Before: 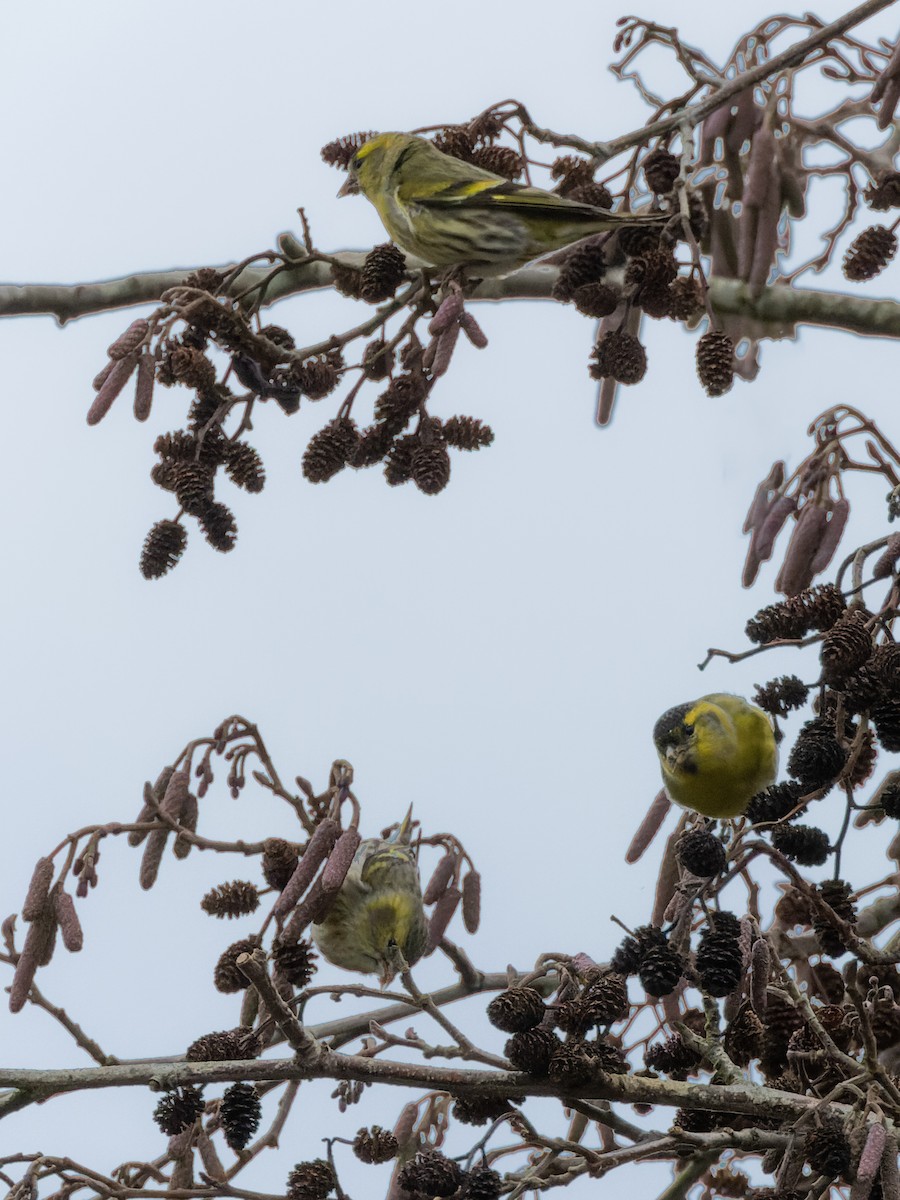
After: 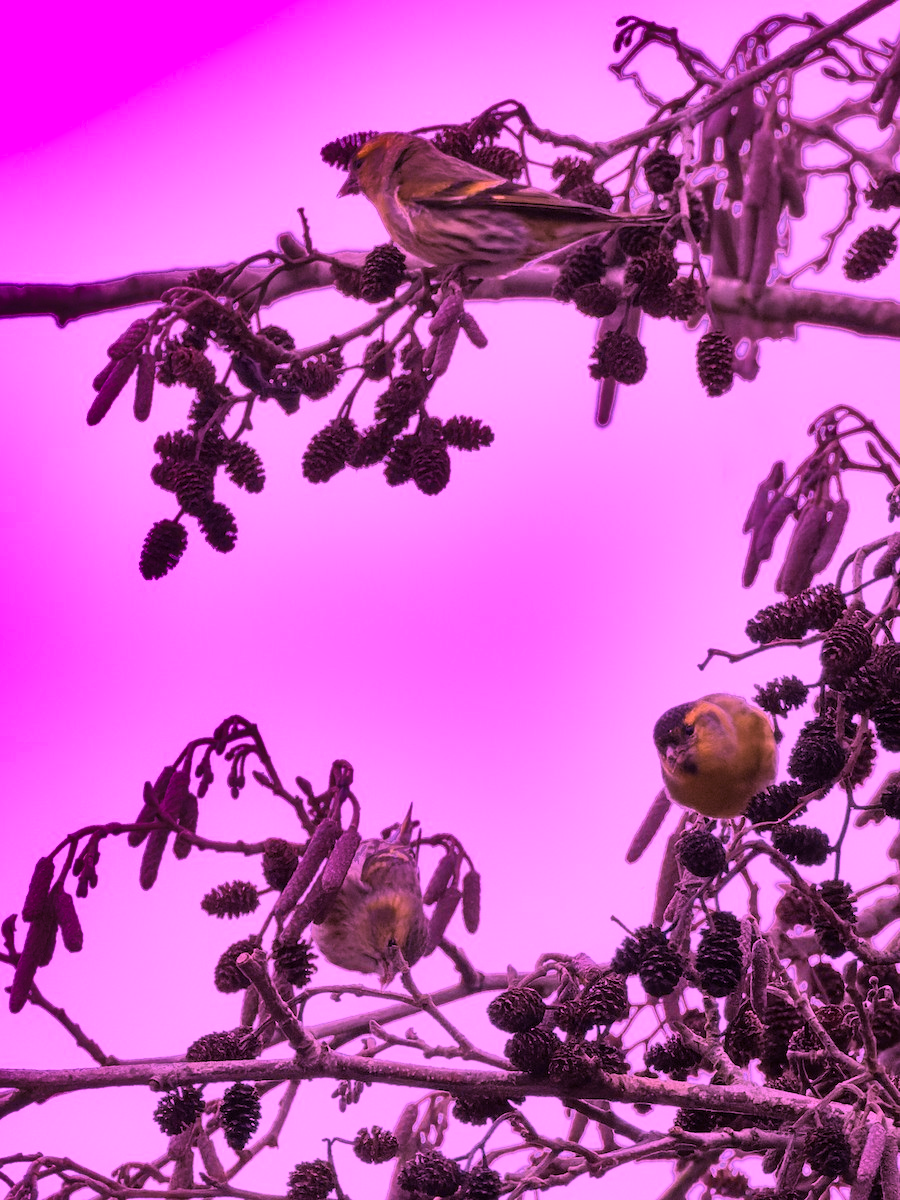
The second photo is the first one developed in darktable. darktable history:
exposure: exposure 0.202 EV, compensate highlight preservation false
color correction: highlights b* -0.022, saturation 0.989
color calibration: gray › normalize channels true, illuminant custom, x 0.263, y 0.52, temperature 7020.02 K, gamut compression 0.021
shadows and highlights: radius 107.71, shadows 40.34, highlights -72.45, low approximation 0.01, soften with gaussian
